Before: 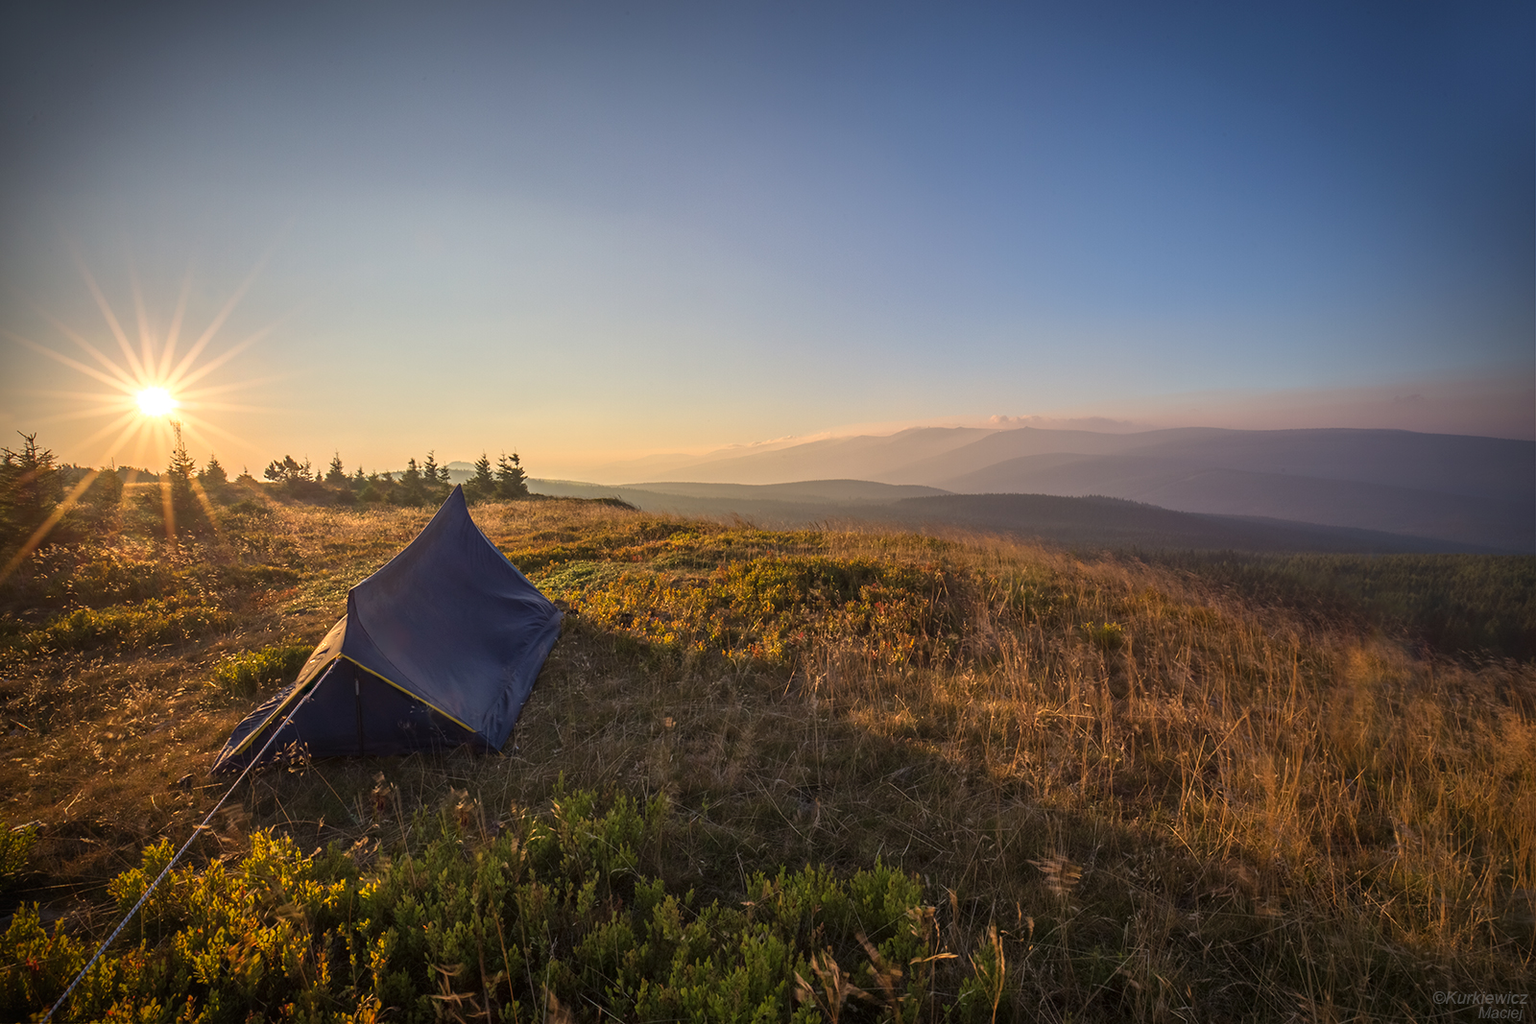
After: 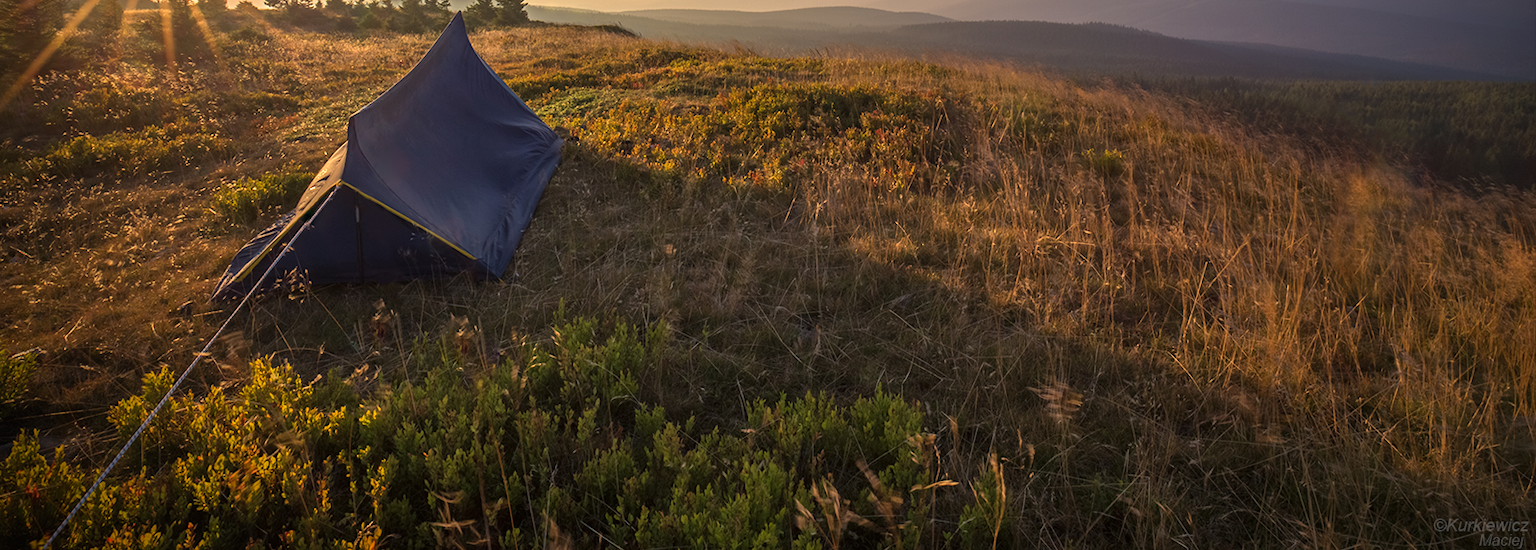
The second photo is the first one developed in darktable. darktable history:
crop and rotate: top 46.237%
exposure: compensate highlight preservation false
